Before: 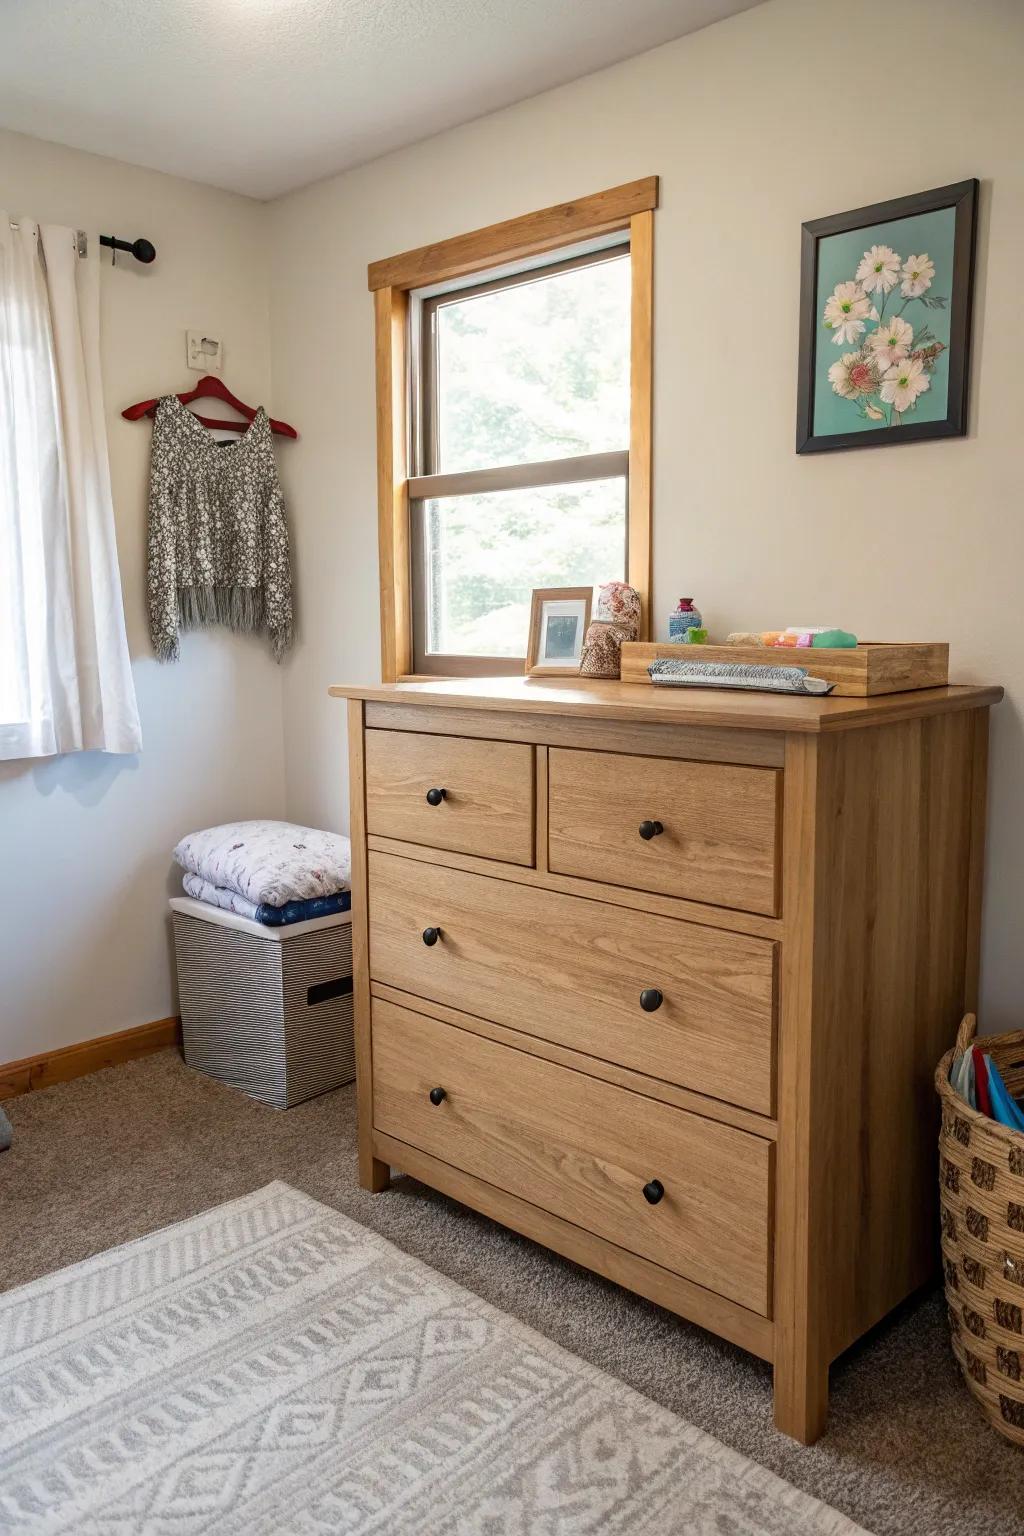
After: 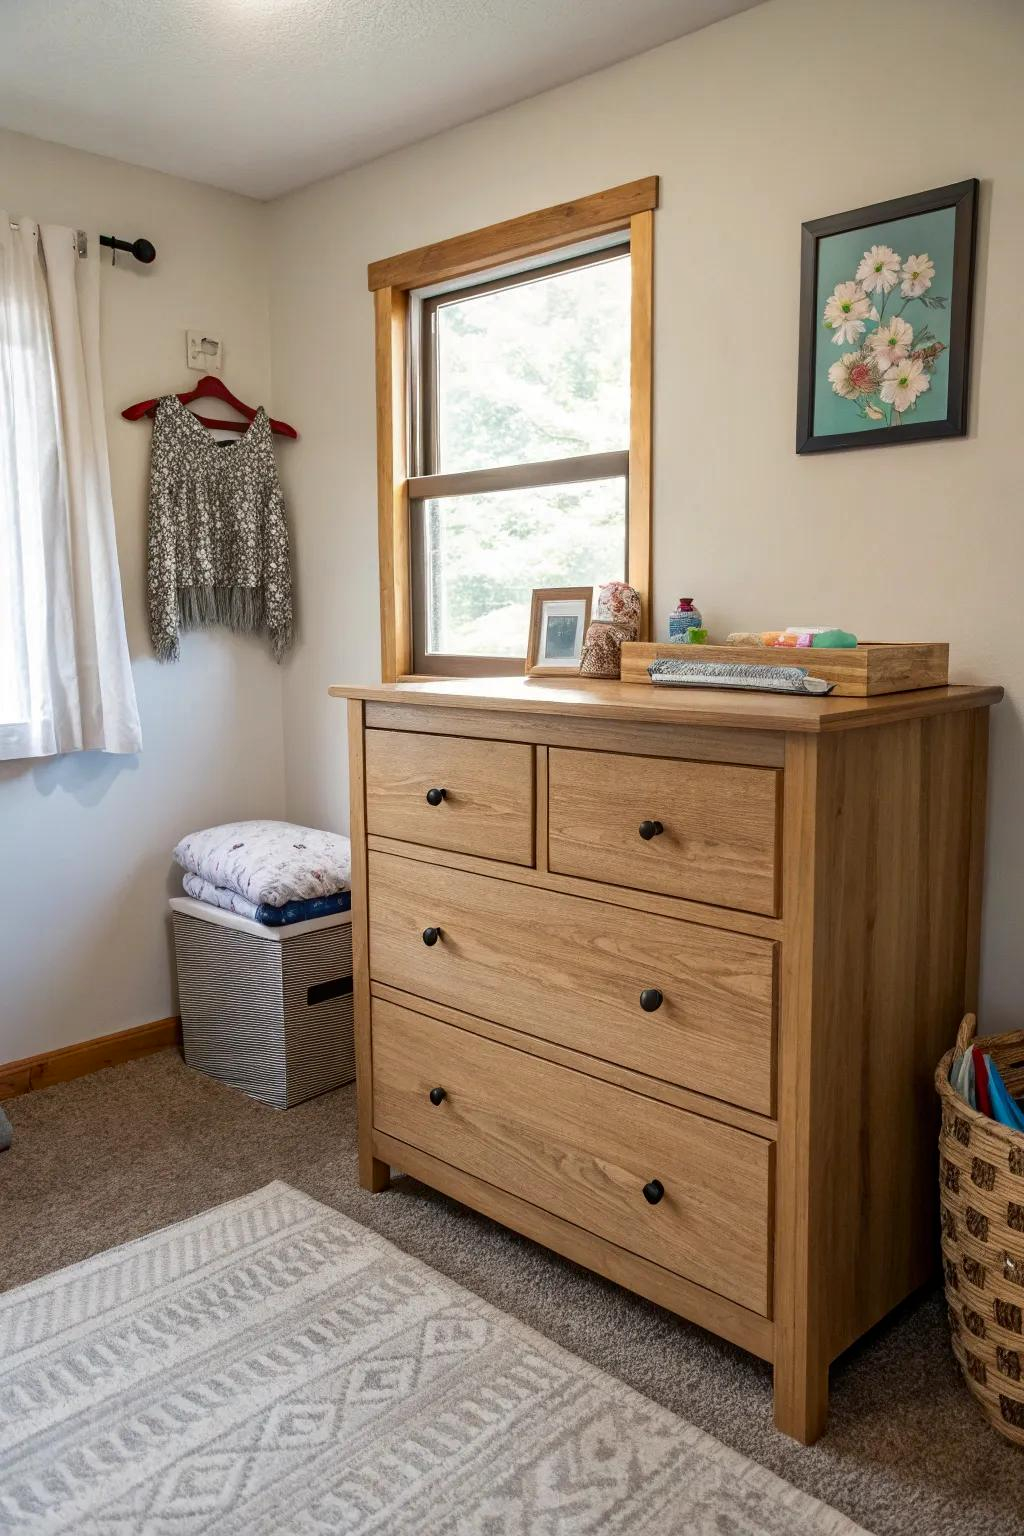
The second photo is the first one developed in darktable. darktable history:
contrast brightness saturation: contrast 0.028, brightness -0.039
shadows and highlights: radius 125.9, shadows 30.55, highlights -31.21, low approximation 0.01, soften with gaussian
